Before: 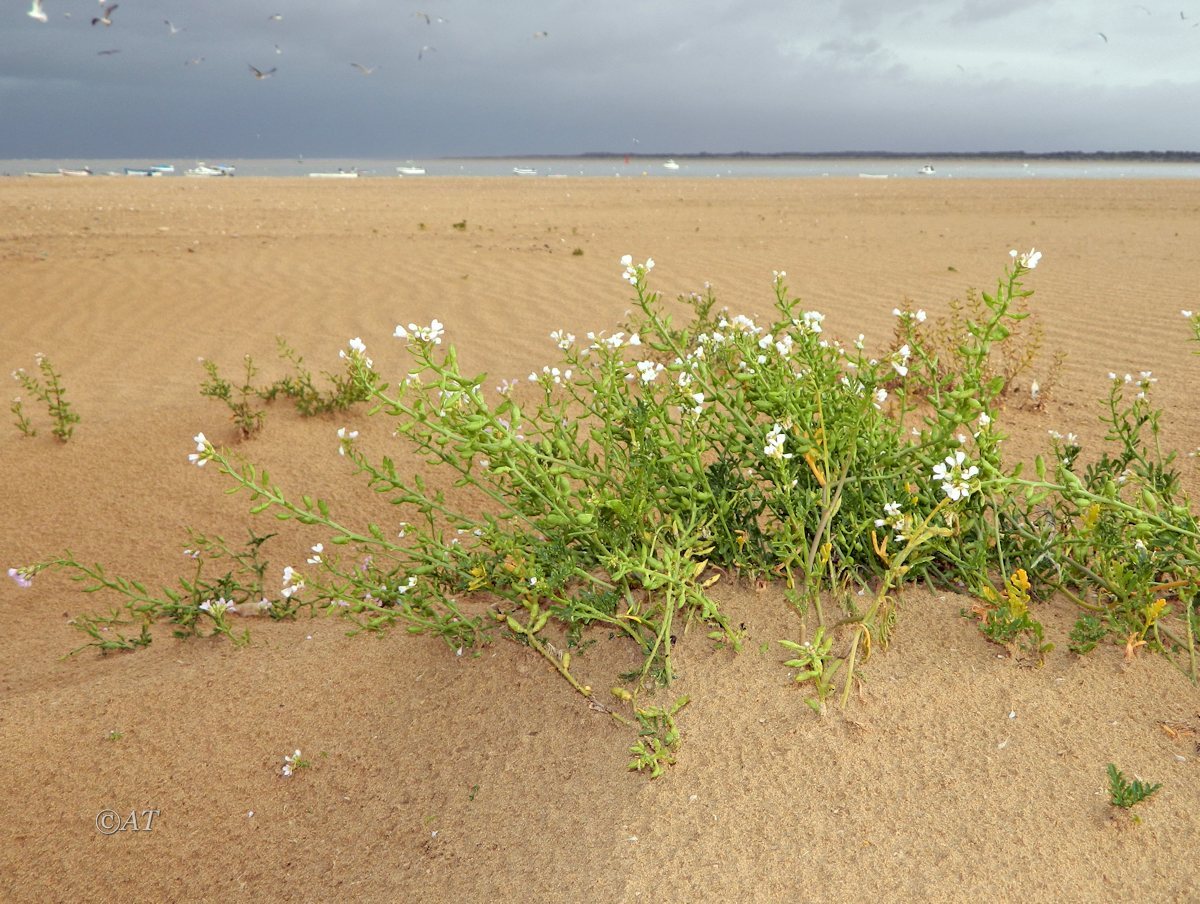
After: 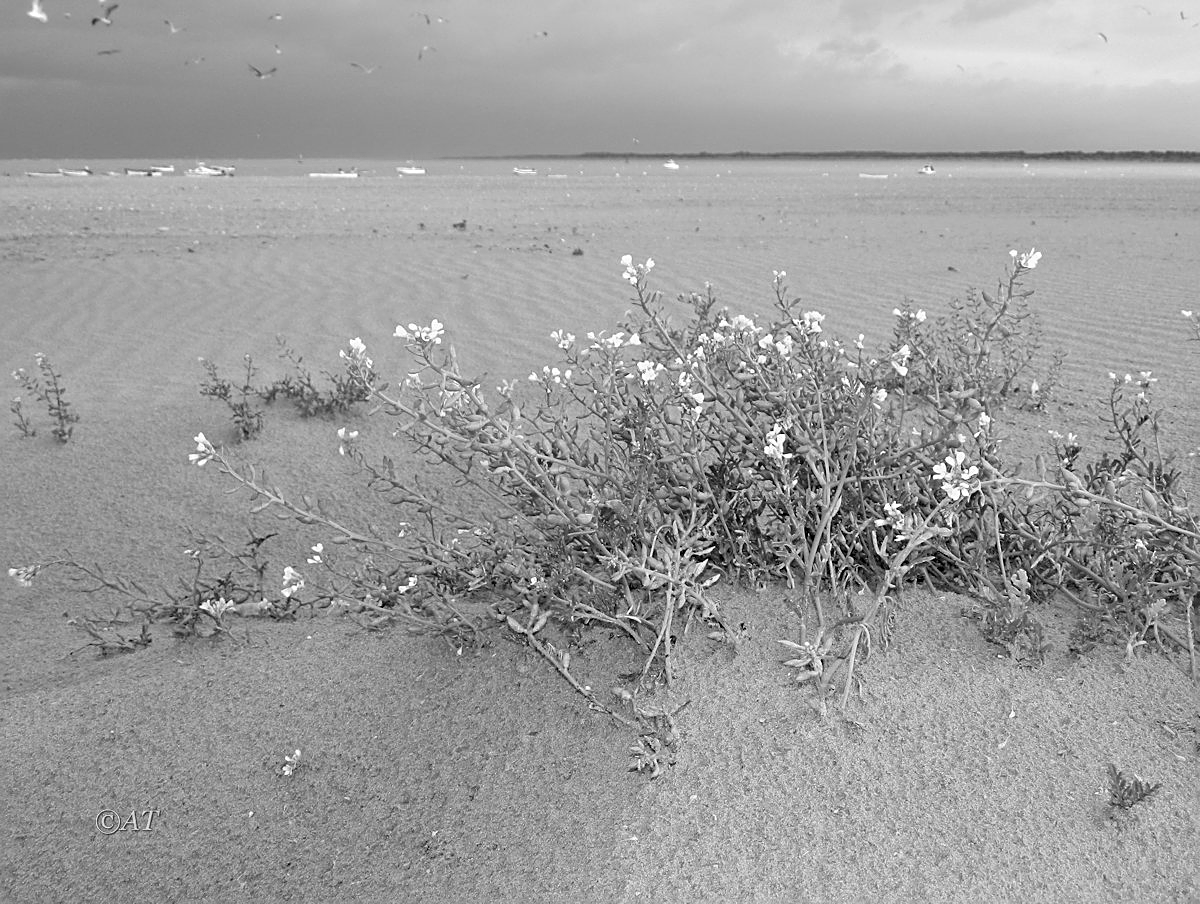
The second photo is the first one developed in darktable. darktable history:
sharpen: on, module defaults
monochrome: size 1
